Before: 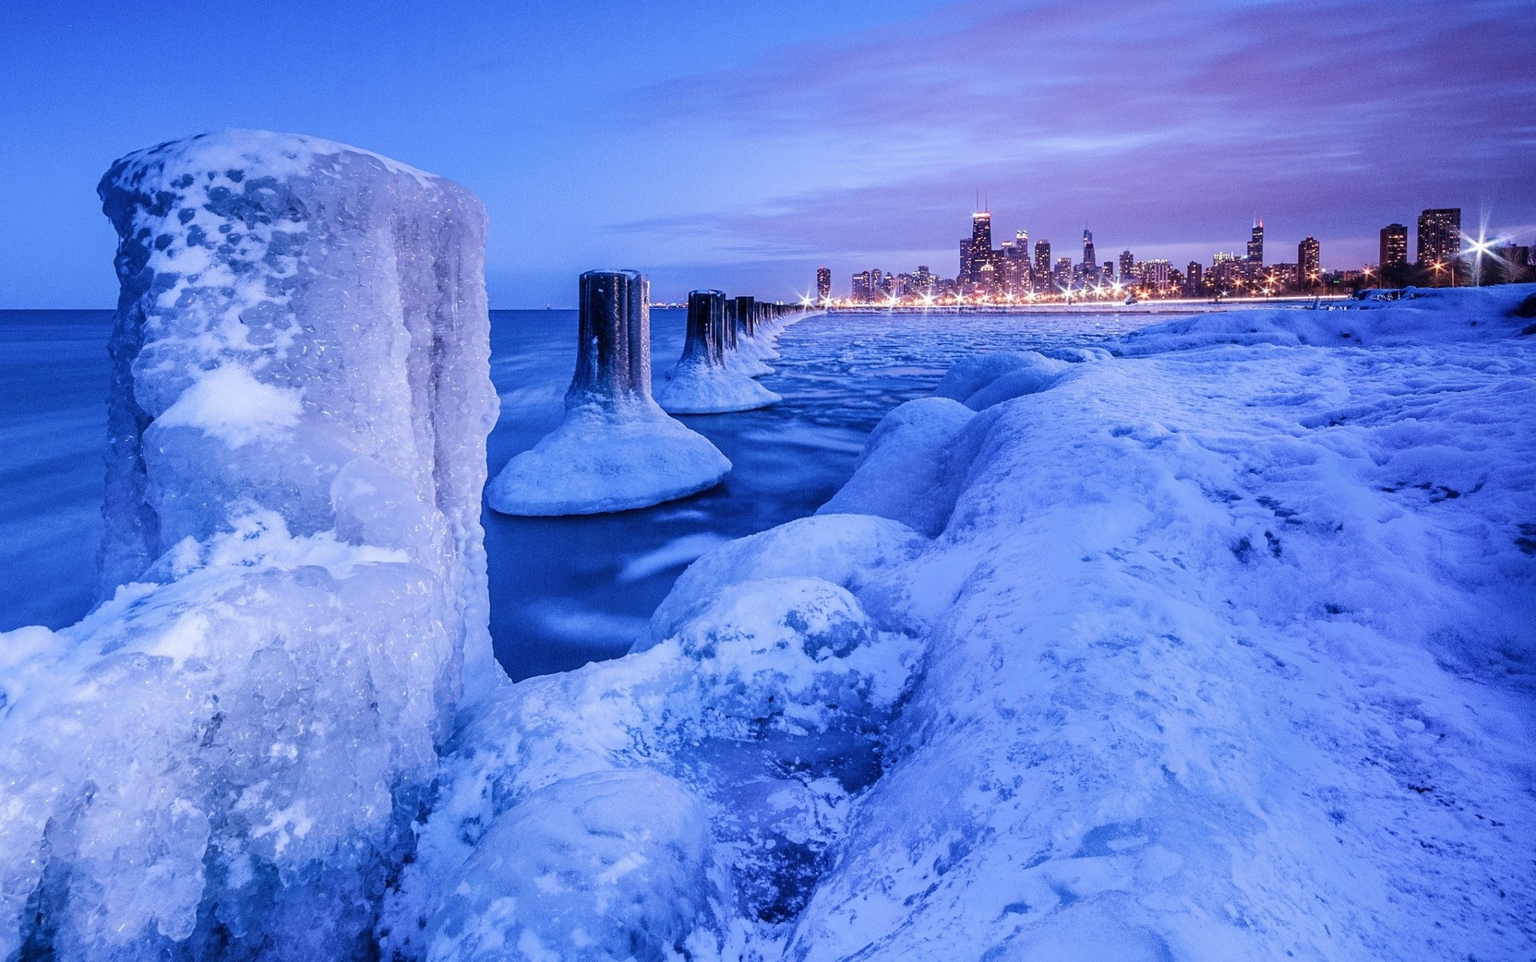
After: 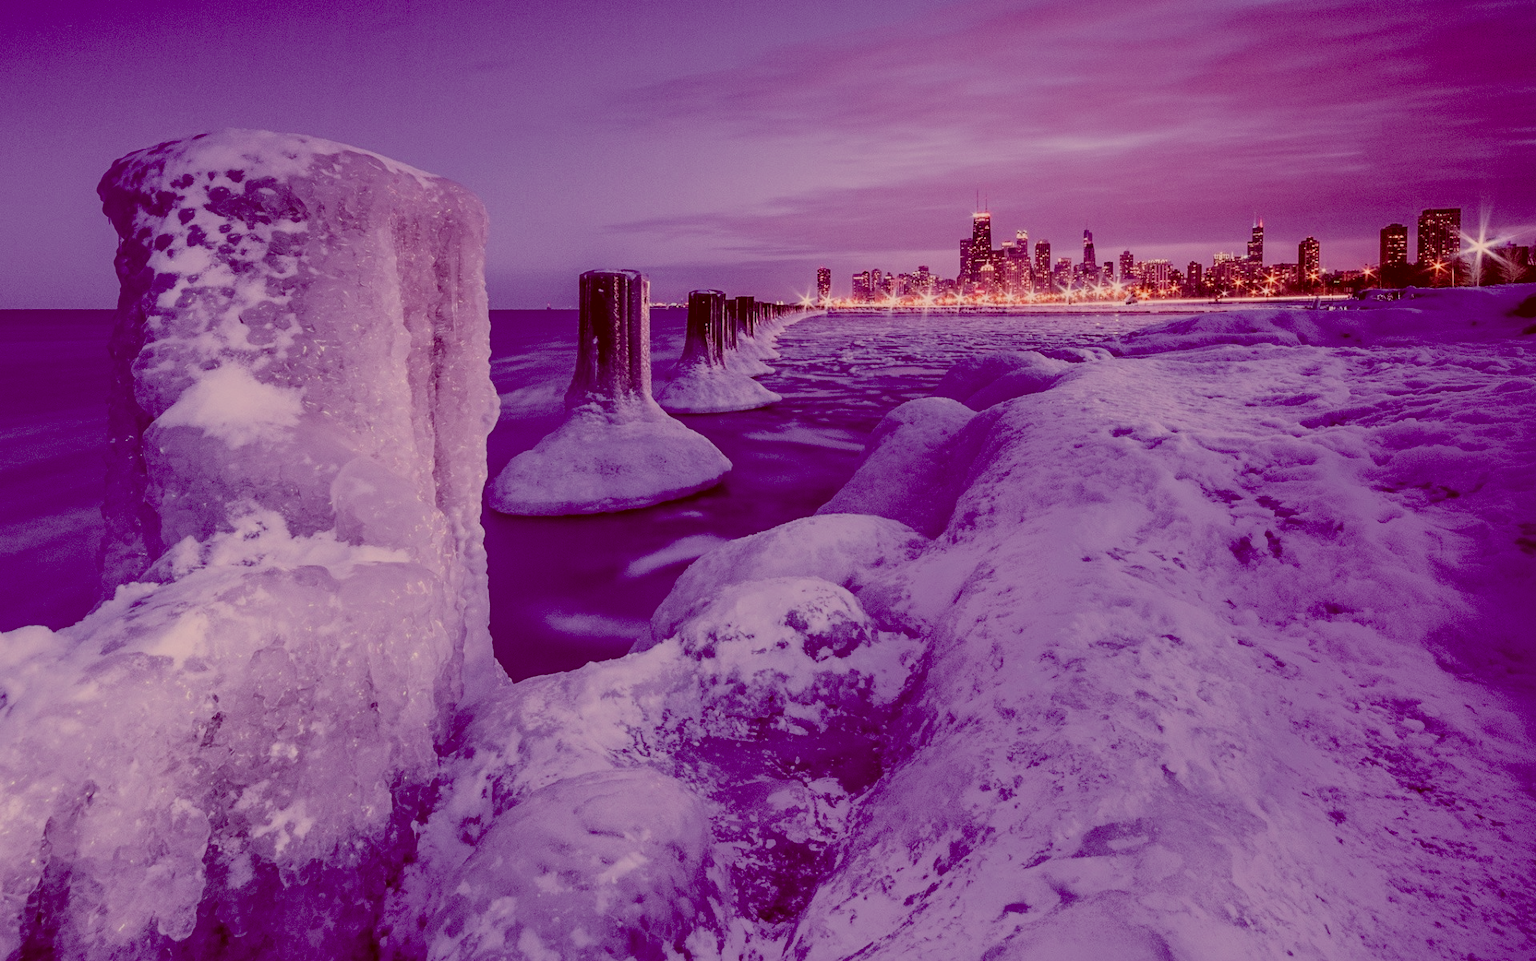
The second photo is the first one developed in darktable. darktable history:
filmic rgb: black relative exposure -8.79 EV, white relative exposure 4.98 EV, threshold 6 EV, target black luminance 0%, hardness 3.77, latitude 66.34%, contrast 0.822, highlights saturation mix 10%, shadows ↔ highlights balance 20%, add noise in highlights 0.1, color science v4 (2020), iterations of high-quality reconstruction 0, type of noise poissonian, enable highlight reconstruction true
sharpen: radius 5.325, amount 0.312, threshold 26.433
color correction: highlights a* 9.03, highlights b* 8.71, shadows a* 40, shadows b* 40, saturation 0.8
